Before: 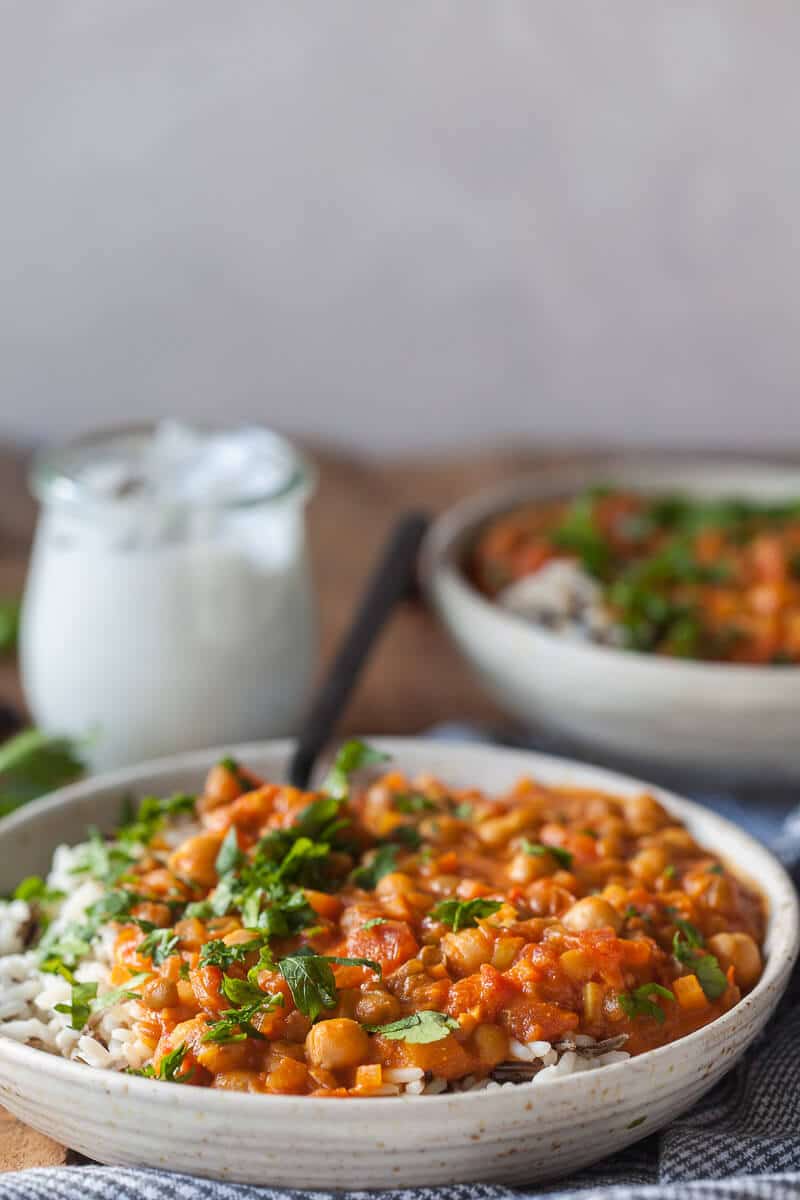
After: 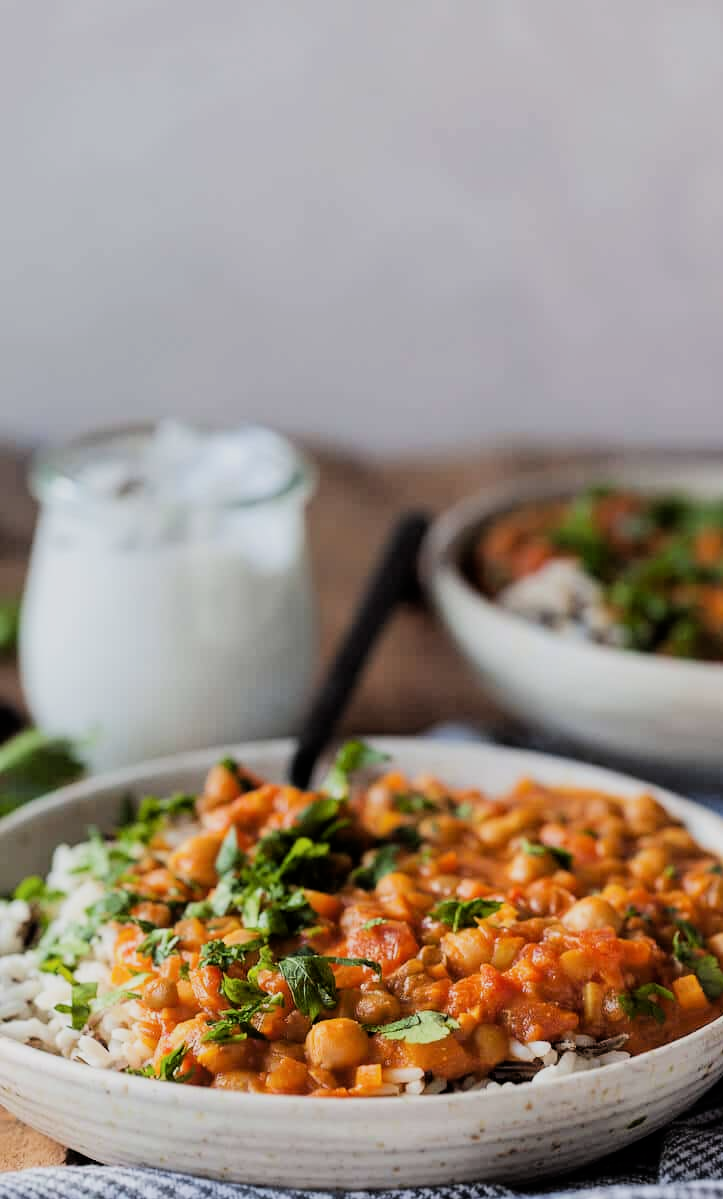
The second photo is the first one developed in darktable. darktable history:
filmic rgb: black relative exposure -5 EV, hardness 2.88, contrast 1.3
crop: right 9.509%, bottom 0.031%
